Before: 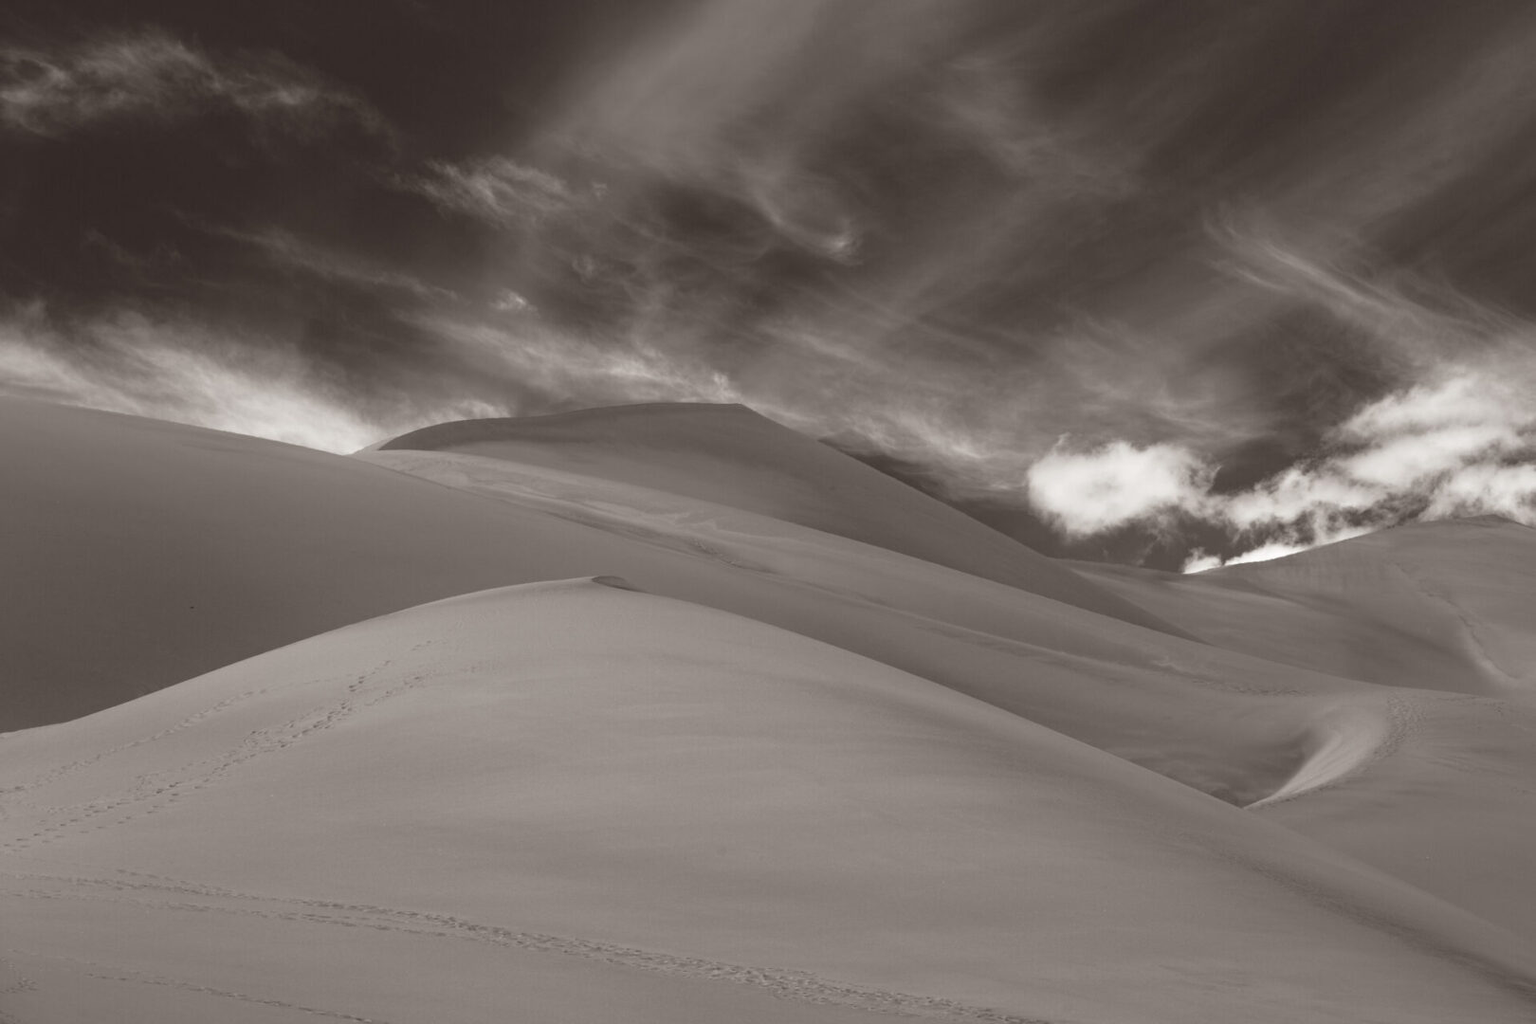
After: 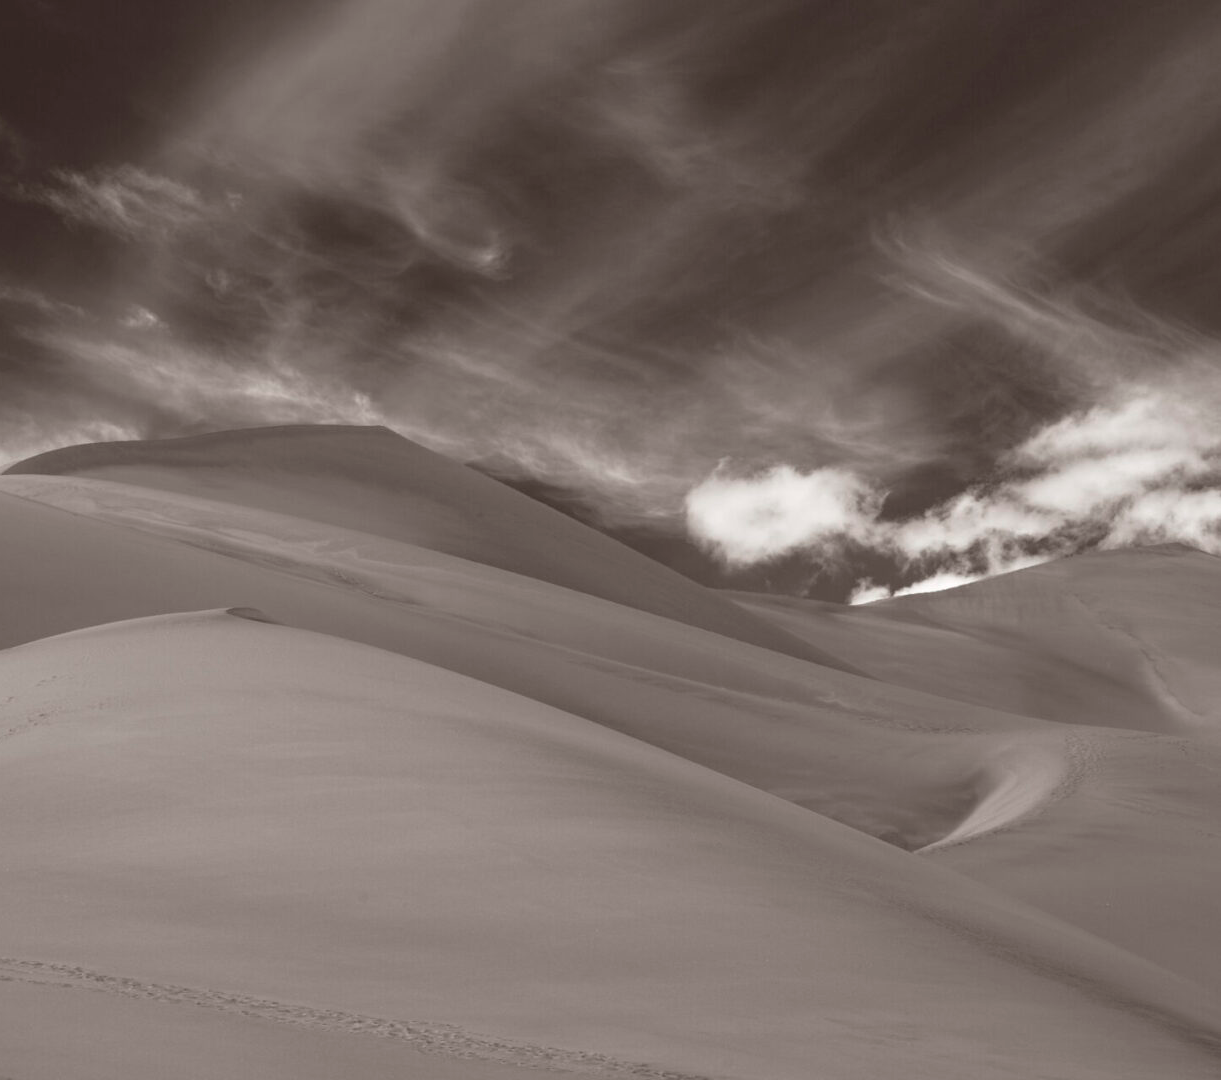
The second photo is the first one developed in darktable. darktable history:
crop and rotate: left 24.587%
